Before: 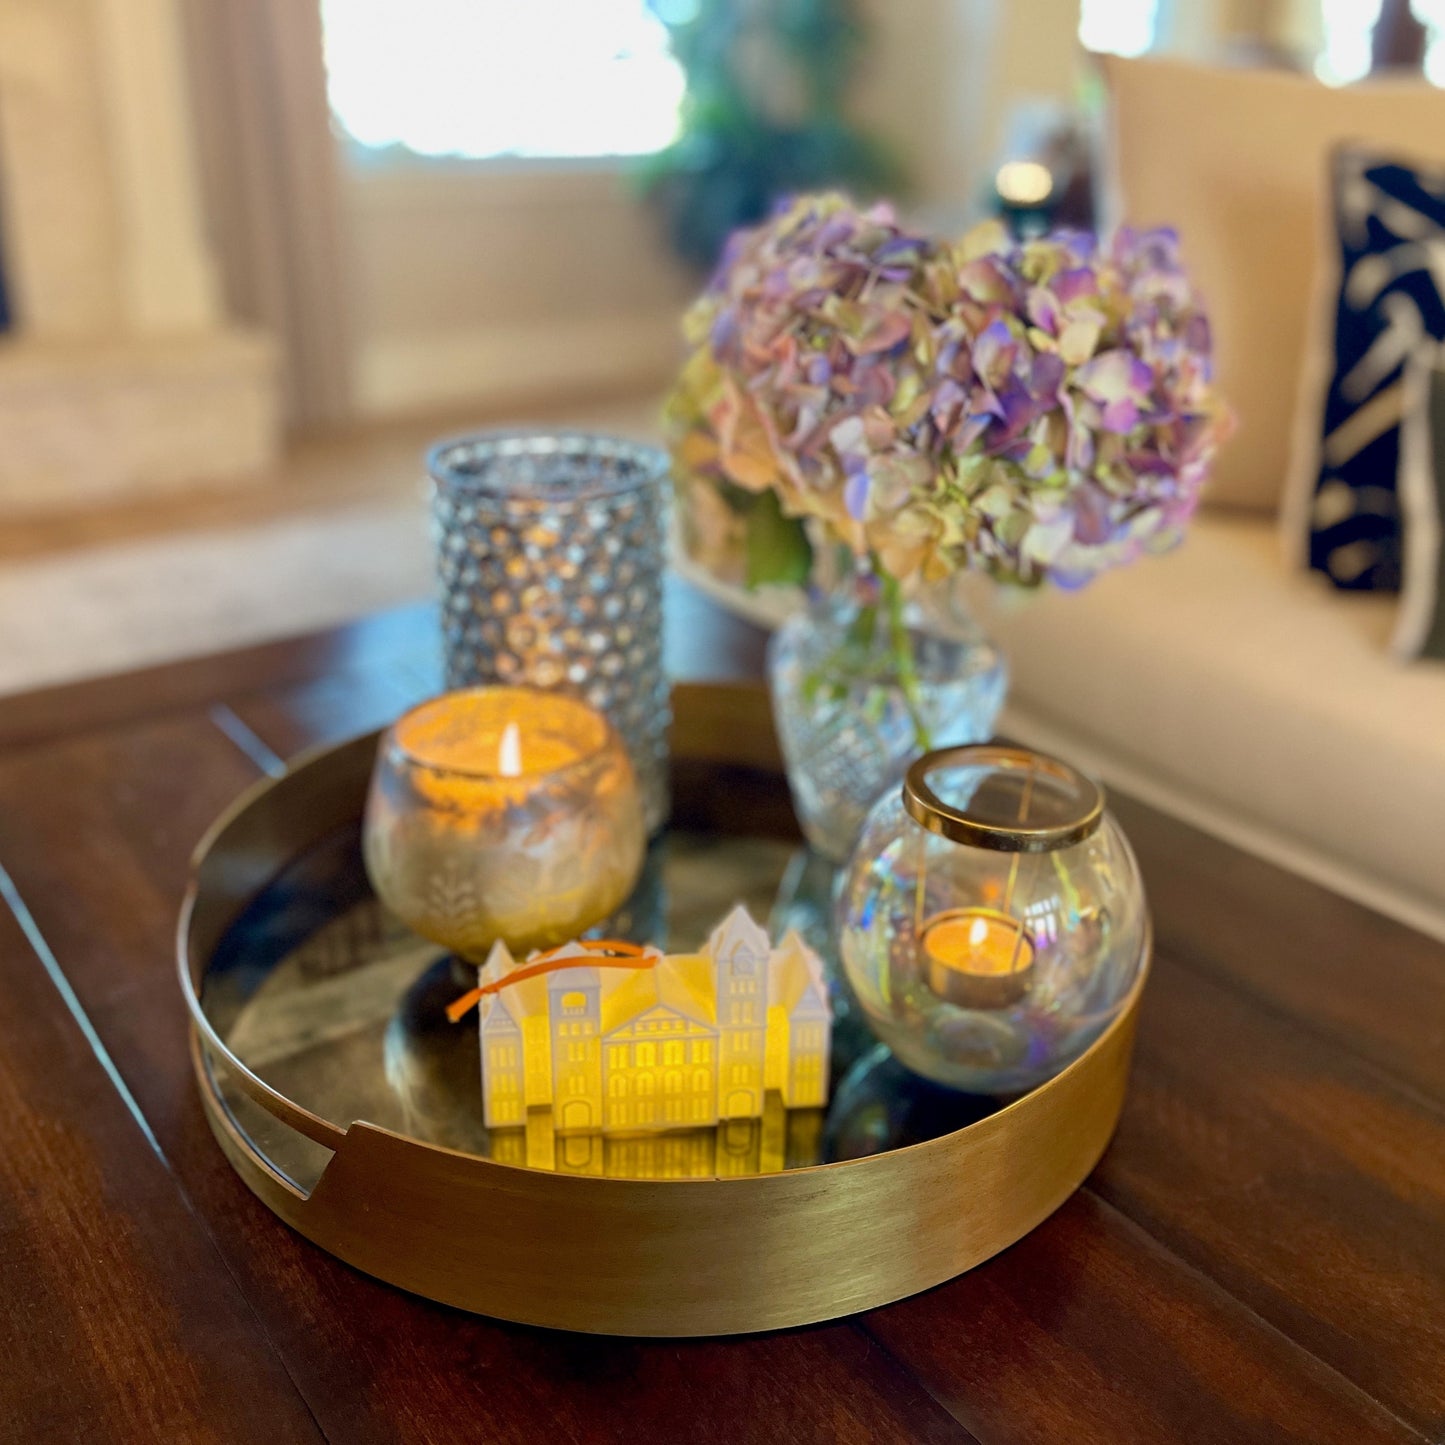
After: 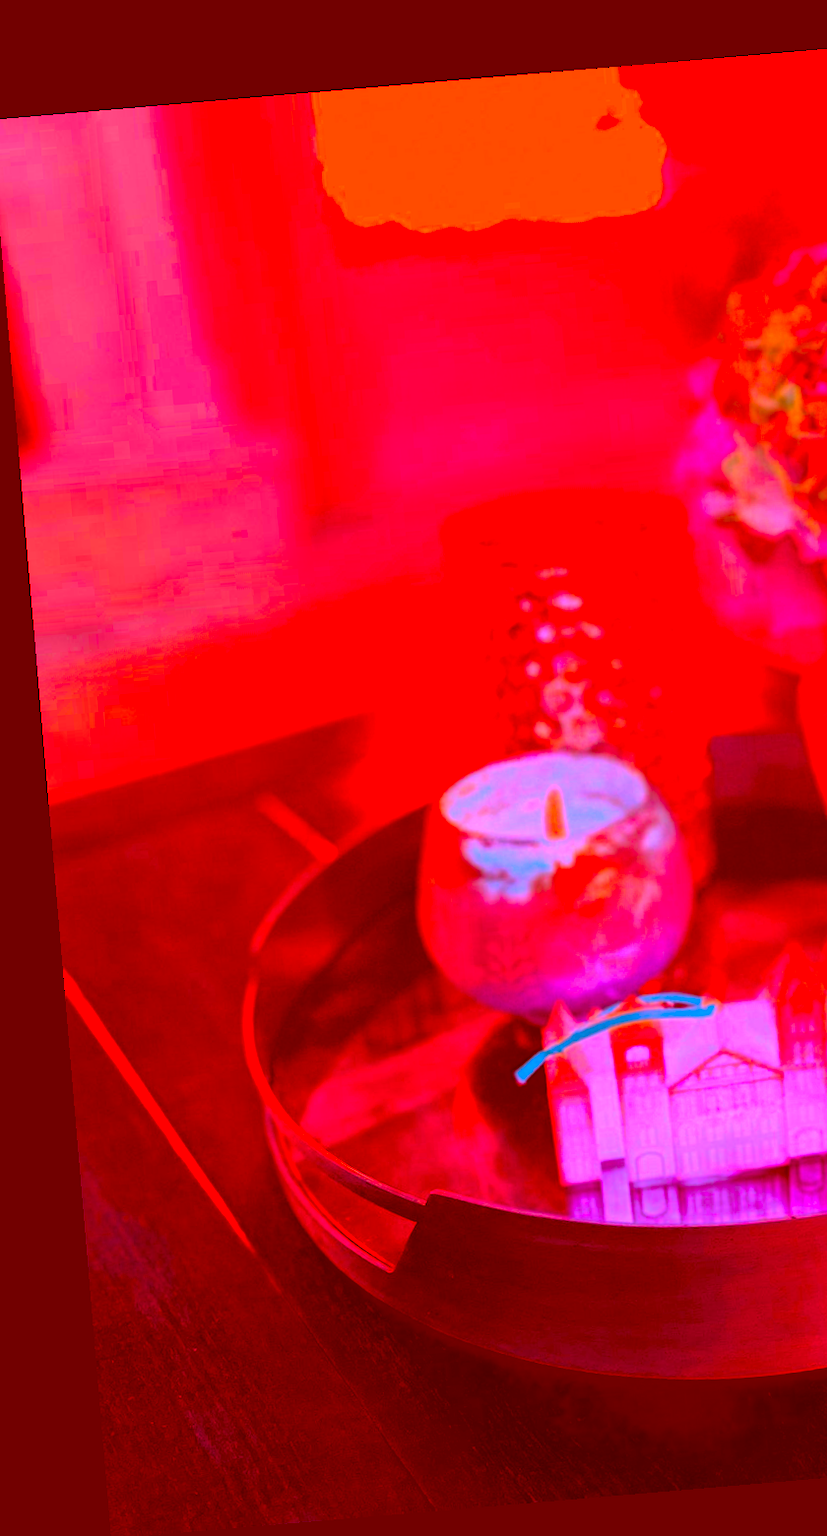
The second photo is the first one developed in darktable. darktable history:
rotate and perspective: rotation -4.86°, automatic cropping off
crop: left 0.587%, right 45.588%, bottom 0.086%
exposure: compensate highlight preservation false
color correction: highlights a* -39.68, highlights b* -40, shadows a* -40, shadows b* -40, saturation -3
